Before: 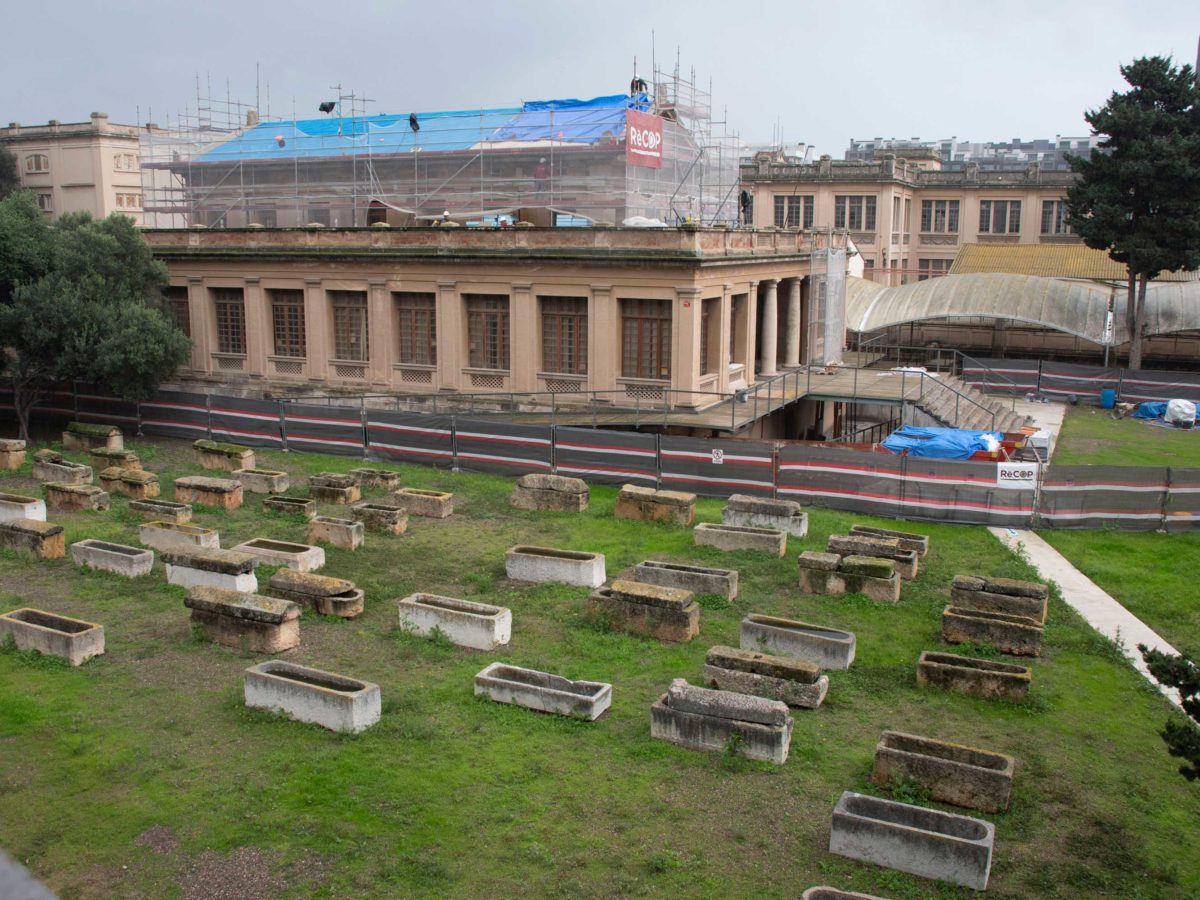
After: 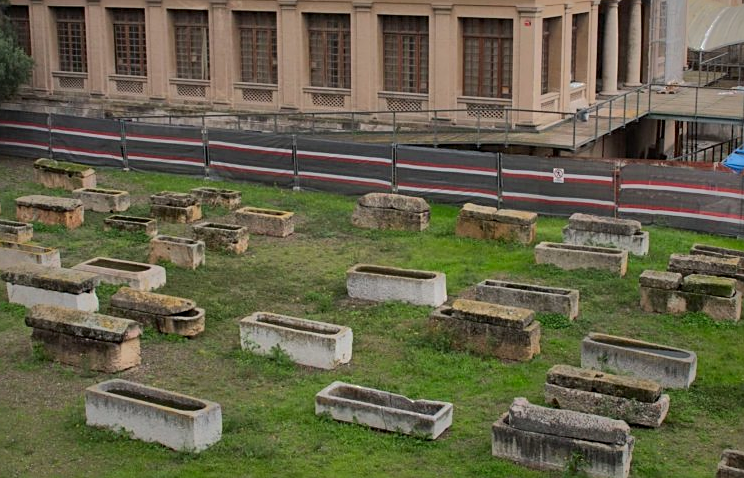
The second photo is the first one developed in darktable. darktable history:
sharpen: on, module defaults
crop: left 13.312%, top 31.28%, right 24.627%, bottom 15.582%
shadows and highlights: shadows -19.91, highlights -73.15
vibrance: on, module defaults
exposure: exposure -0.157 EV, compensate highlight preservation false
